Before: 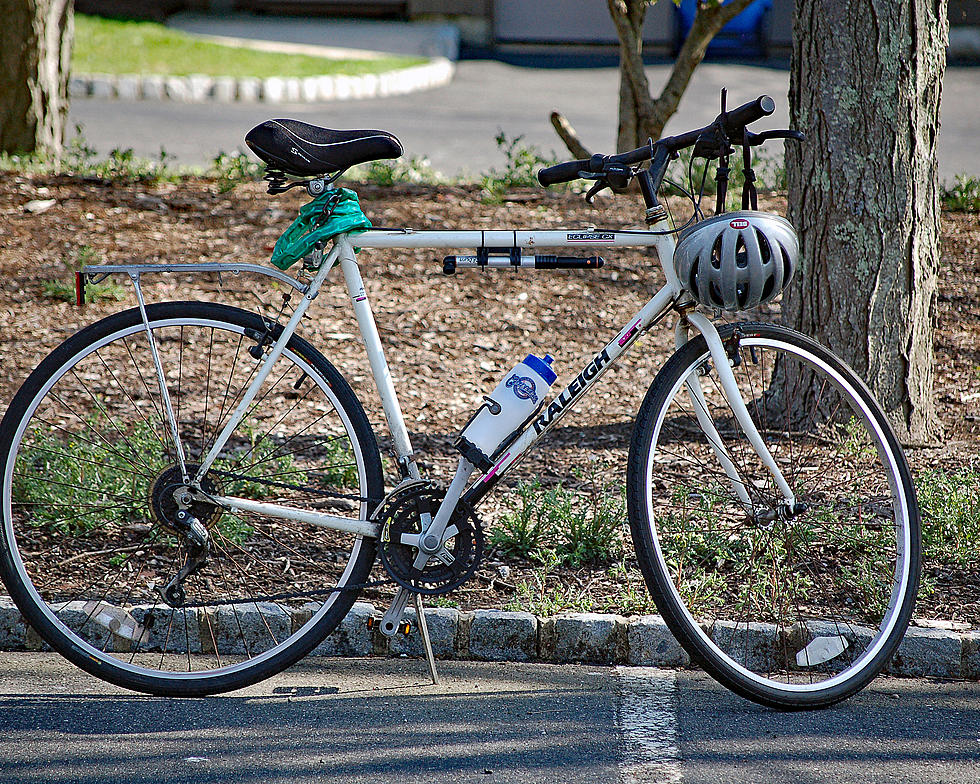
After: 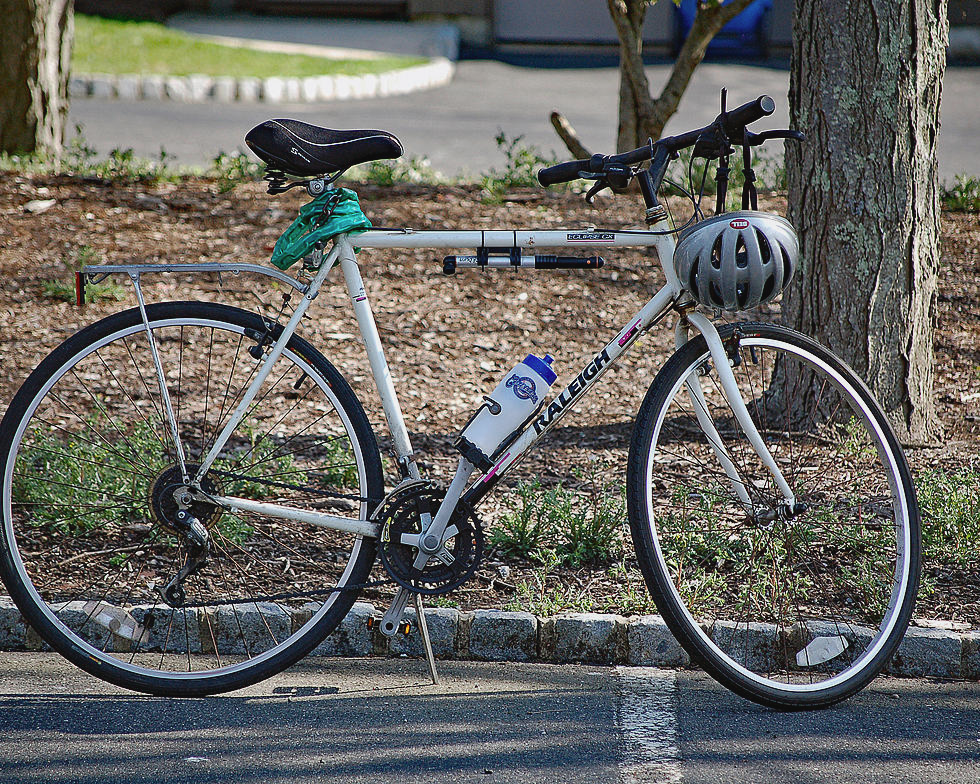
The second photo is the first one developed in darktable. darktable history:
contrast brightness saturation: contrast -0.087, brightness -0.04, saturation -0.106
